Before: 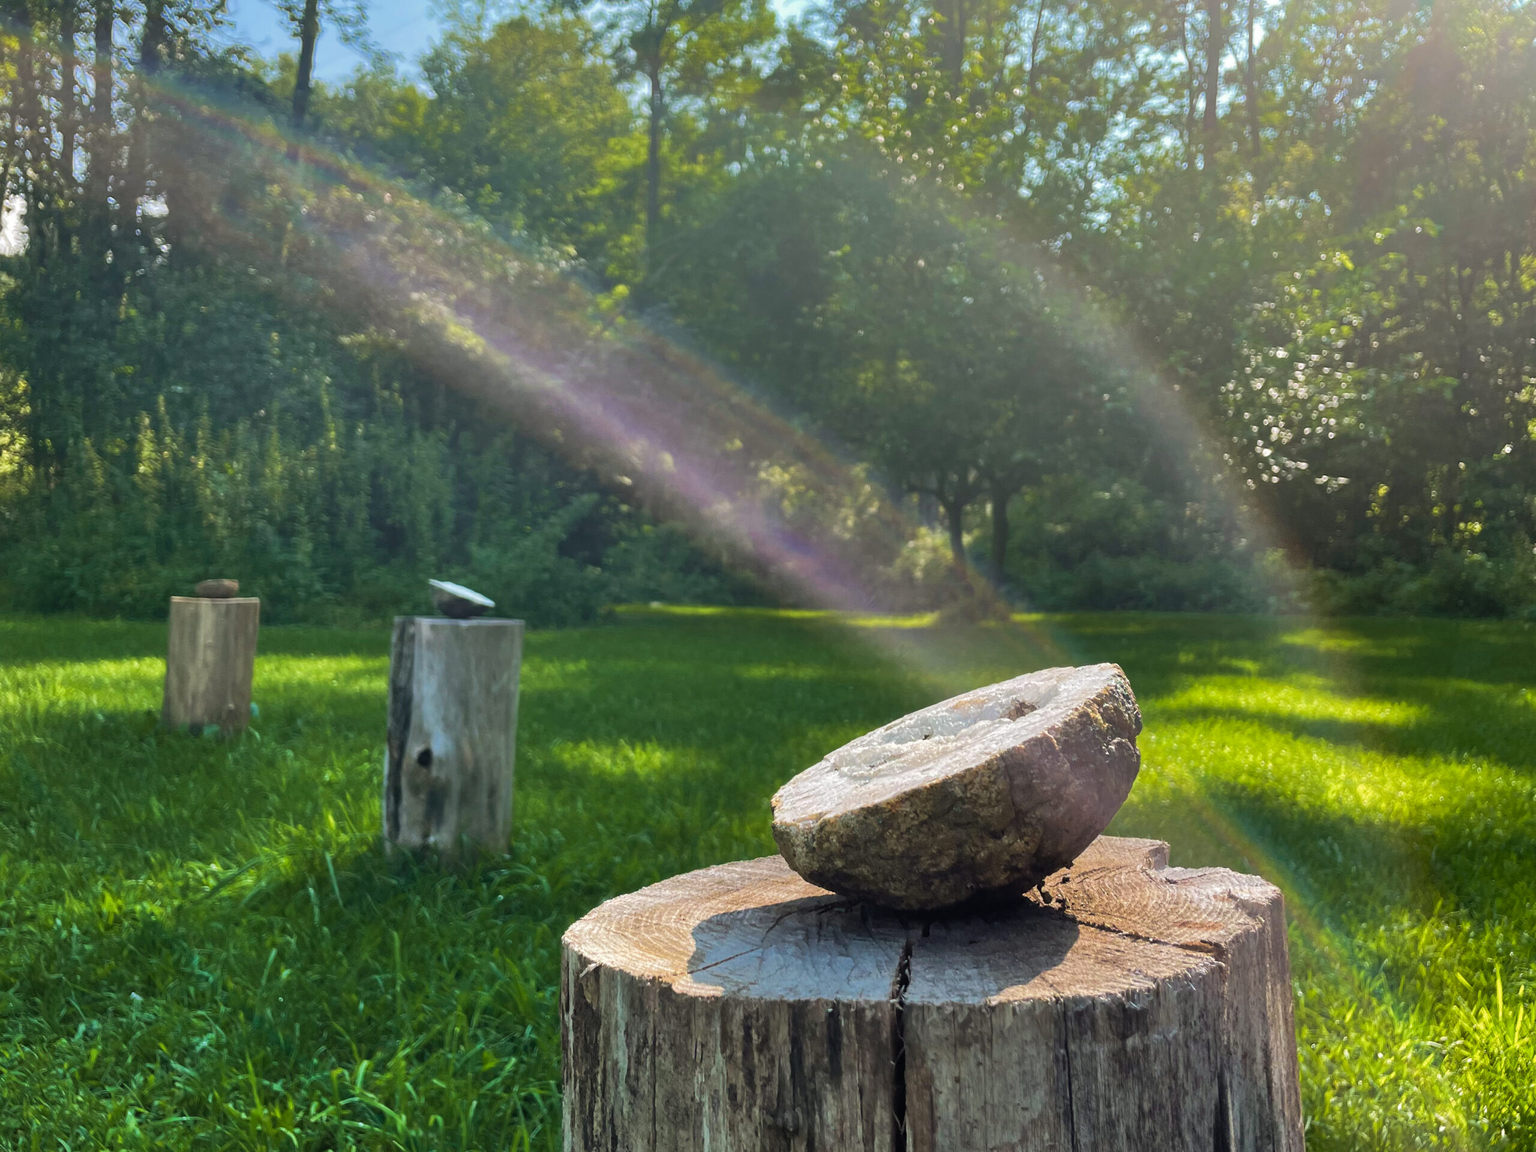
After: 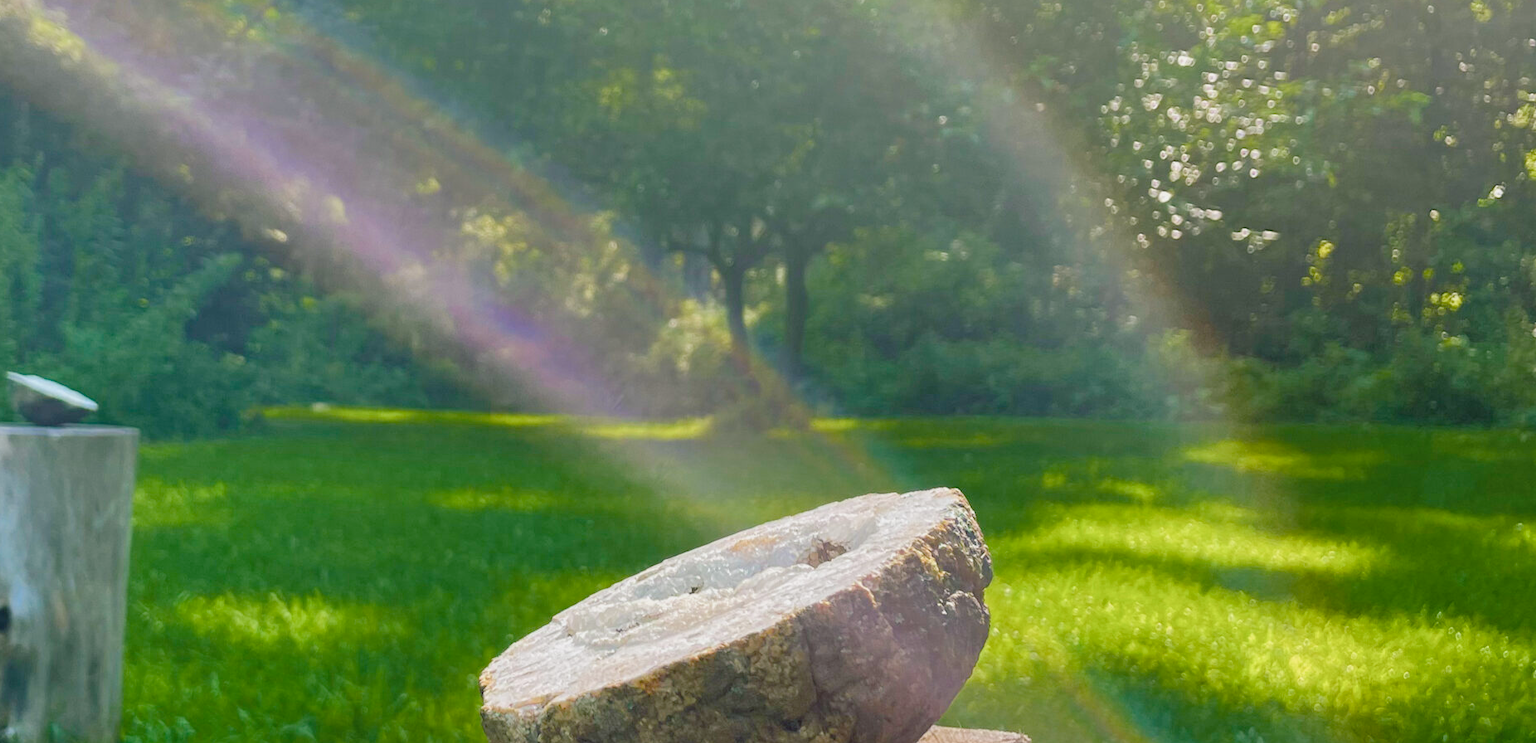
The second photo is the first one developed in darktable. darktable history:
crop and rotate: left 27.651%, top 26.928%, bottom 26.343%
contrast brightness saturation: brightness 0.123
color balance rgb: shadows lift › chroma 2.022%, shadows lift › hue 221.03°, perceptual saturation grading › global saturation 40.031%, perceptual saturation grading › highlights -50.545%, perceptual saturation grading › shadows 30.471%, contrast -10.321%
